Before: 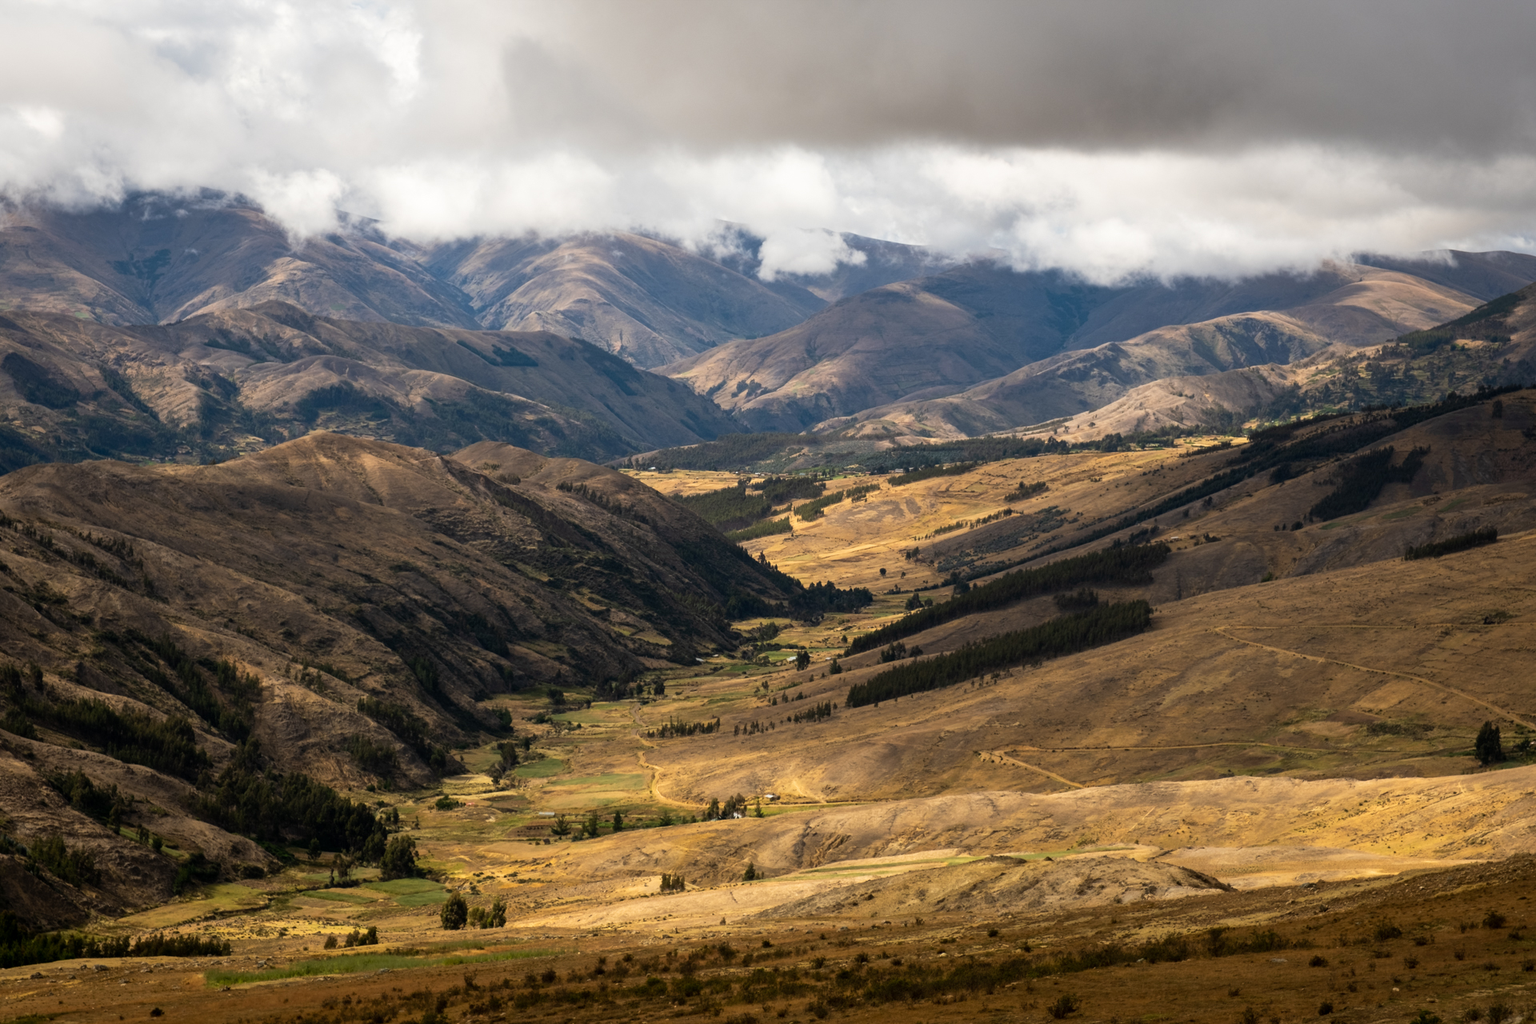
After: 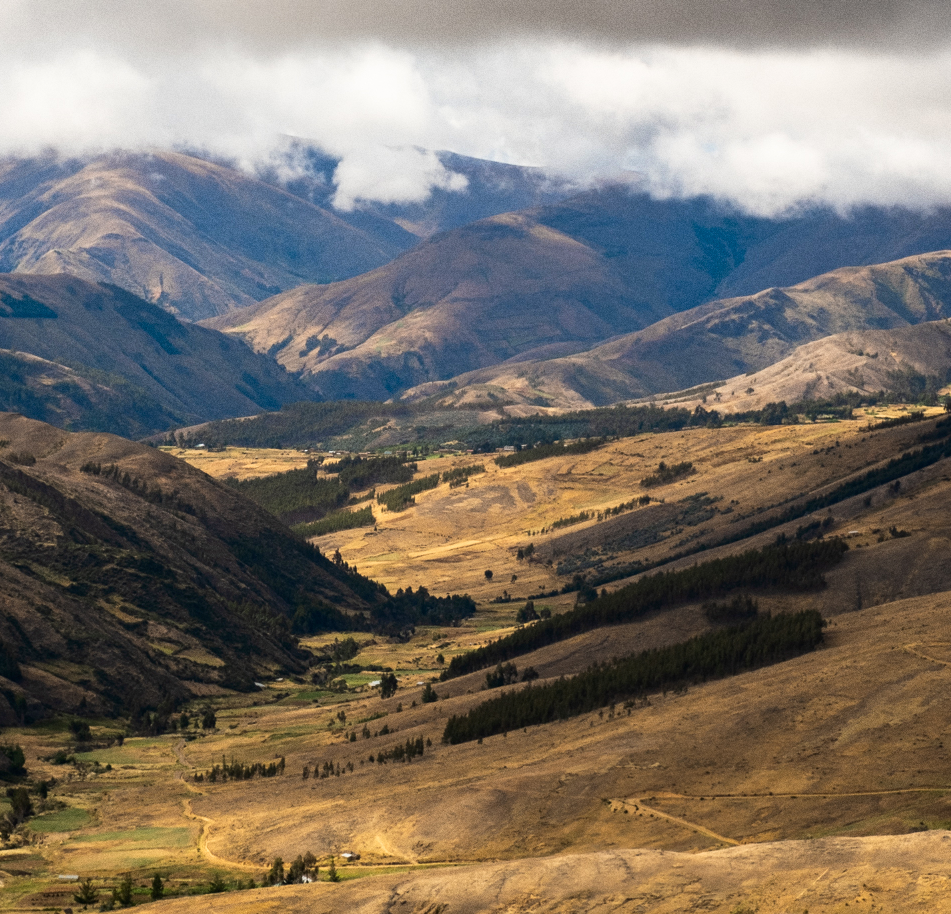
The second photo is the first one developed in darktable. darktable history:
shadows and highlights: shadows -30, highlights 30
grain: coarseness 0.09 ISO
color zones: curves: ch1 [(0.25, 0.5) (0.747, 0.71)]
crop: left 32.075%, top 10.976%, right 18.355%, bottom 17.596%
